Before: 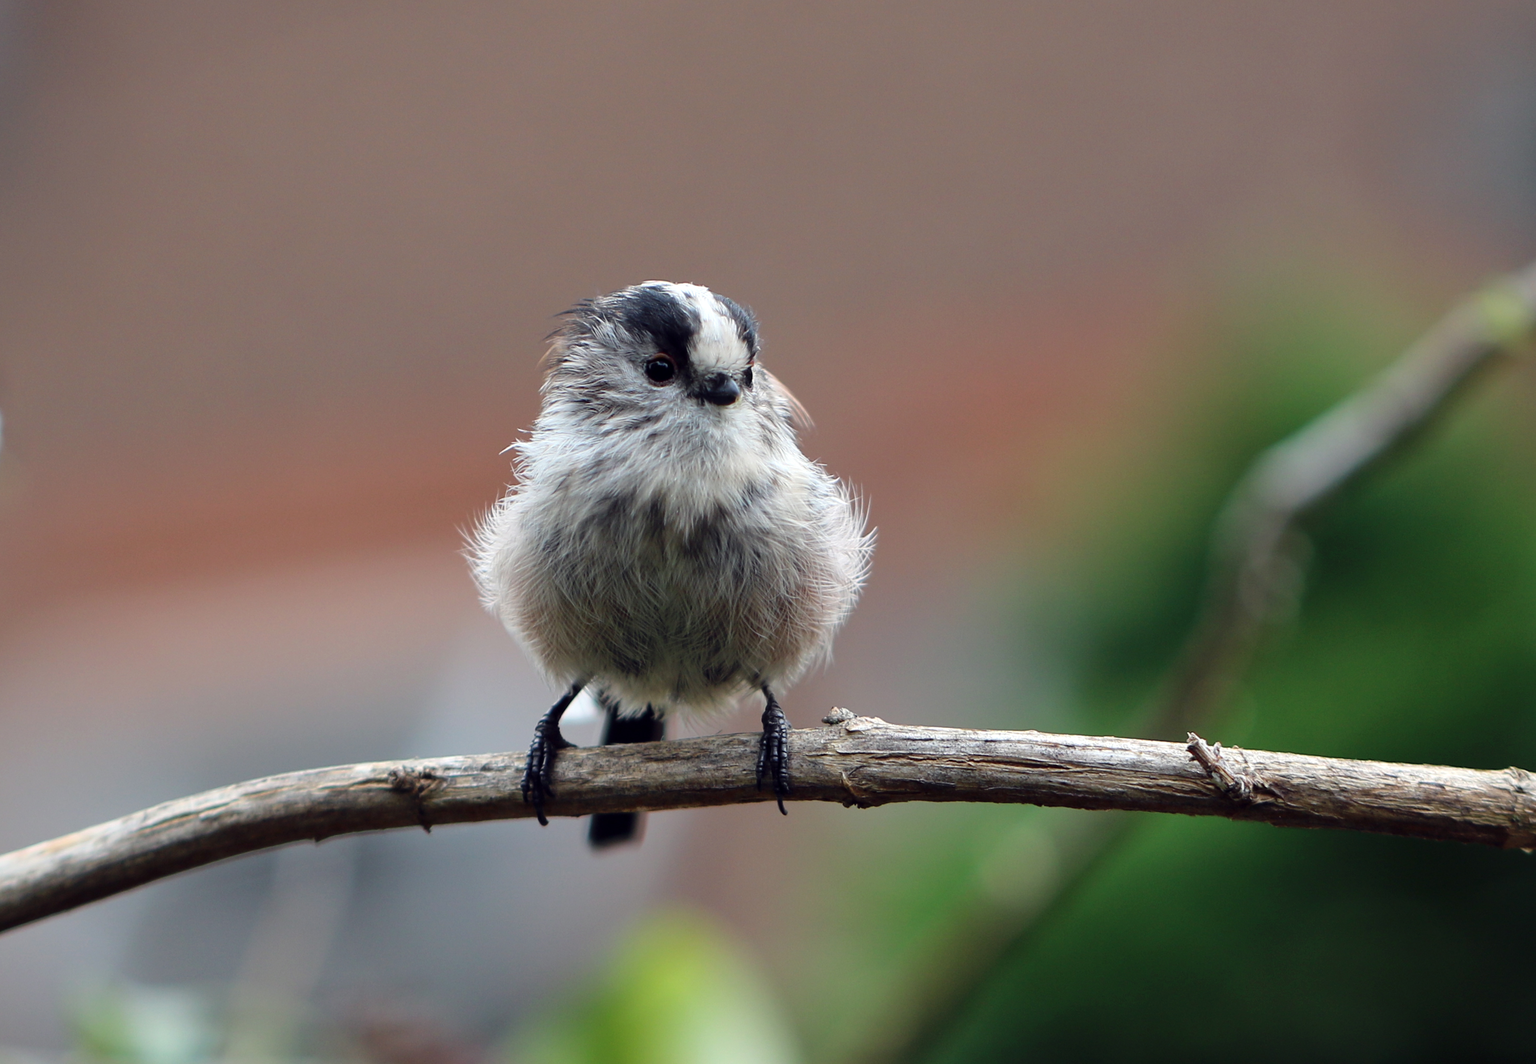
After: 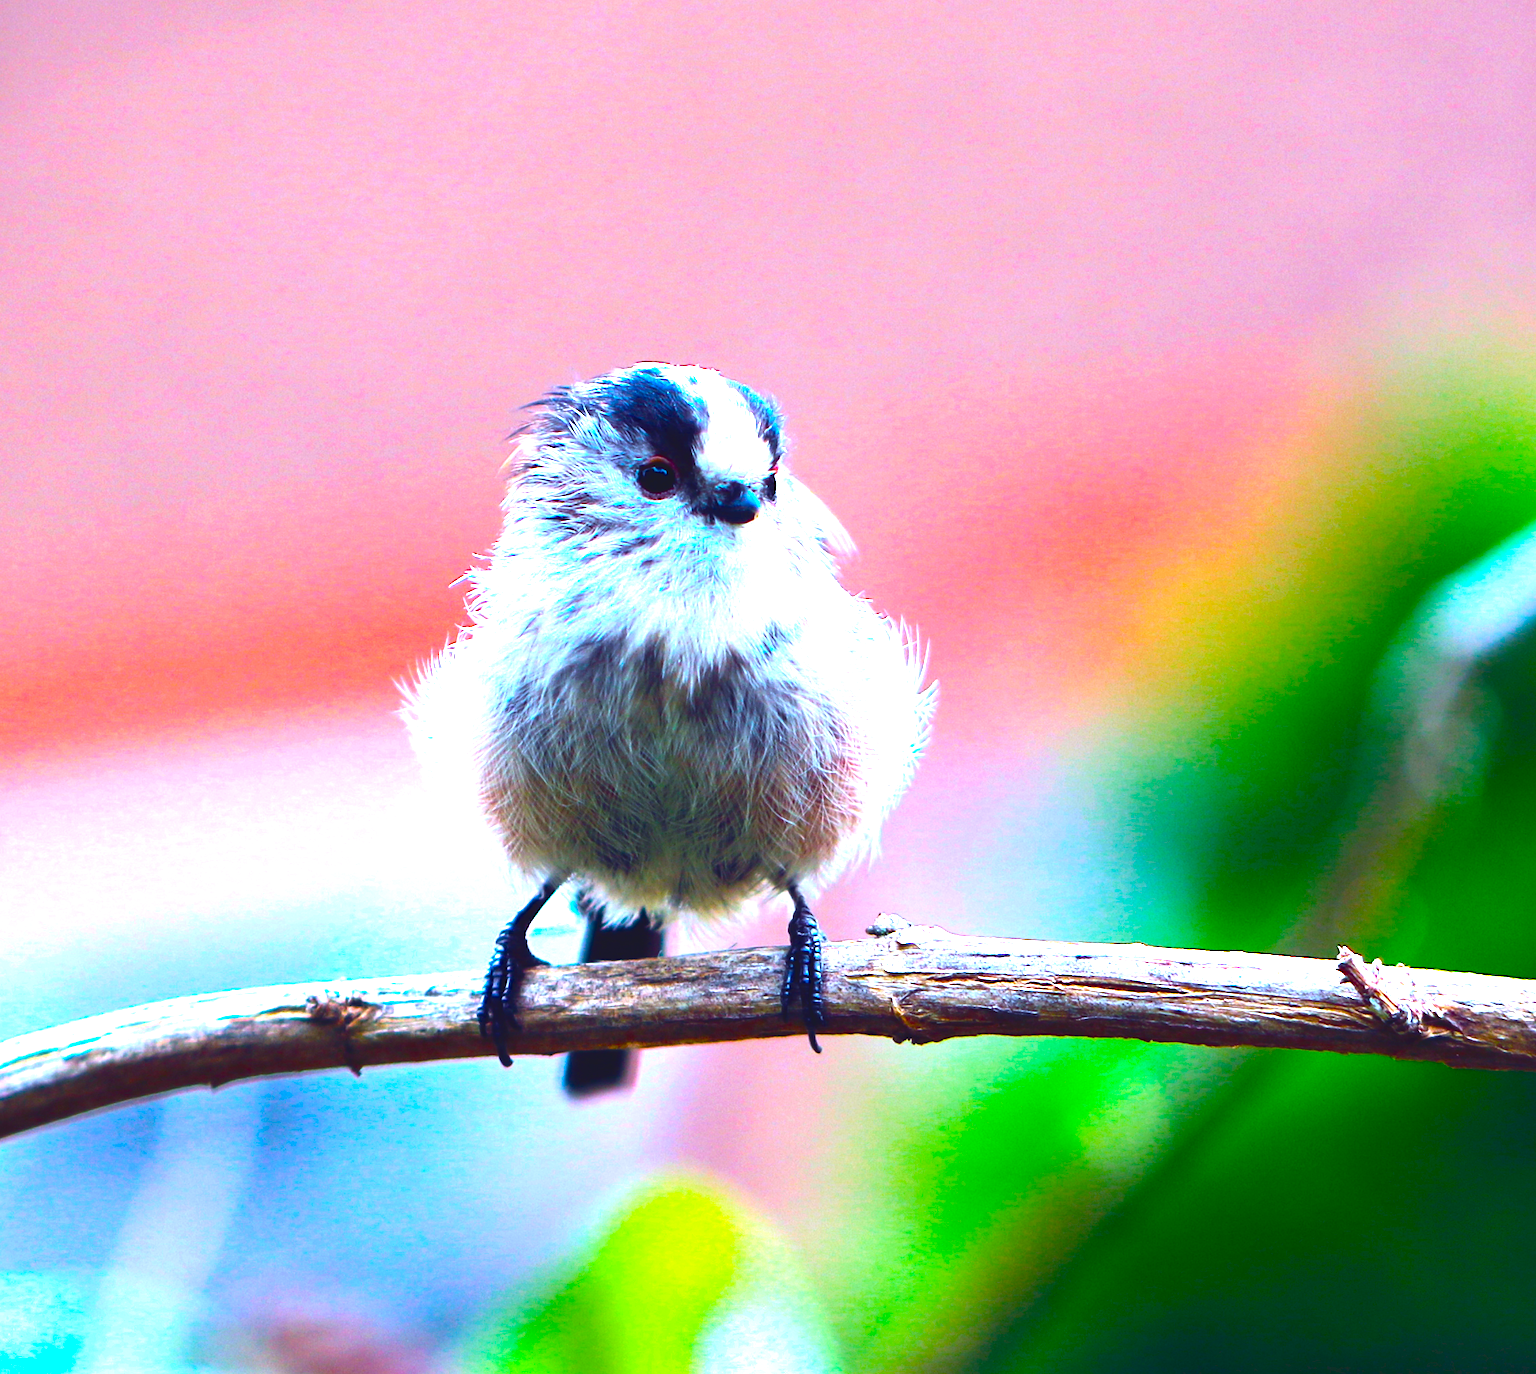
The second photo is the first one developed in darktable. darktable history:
crop: left 9.88%, right 12.664%
lowpass: radius 0.1, contrast 0.85, saturation 1.1, unbound 0
color balance rgb: linear chroma grading › global chroma 20%, perceptual saturation grading › global saturation 65%, perceptual saturation grading › highlights 60%, perceptual saturation grading › mid-tones 50%, perceptual saturation grading › shadows 50%, perceptual brilliance grading › global brilliance 30%, perceptual brilliance grading › highlights 50%, perceptual brilliance grading › mid-tones 50%, perceptual brilliance grading › shadows -22%, global vibrance 20%
color calibration: illuminant as shot in camera, x 0.37, y 0.382, temperature 4313.32 K
